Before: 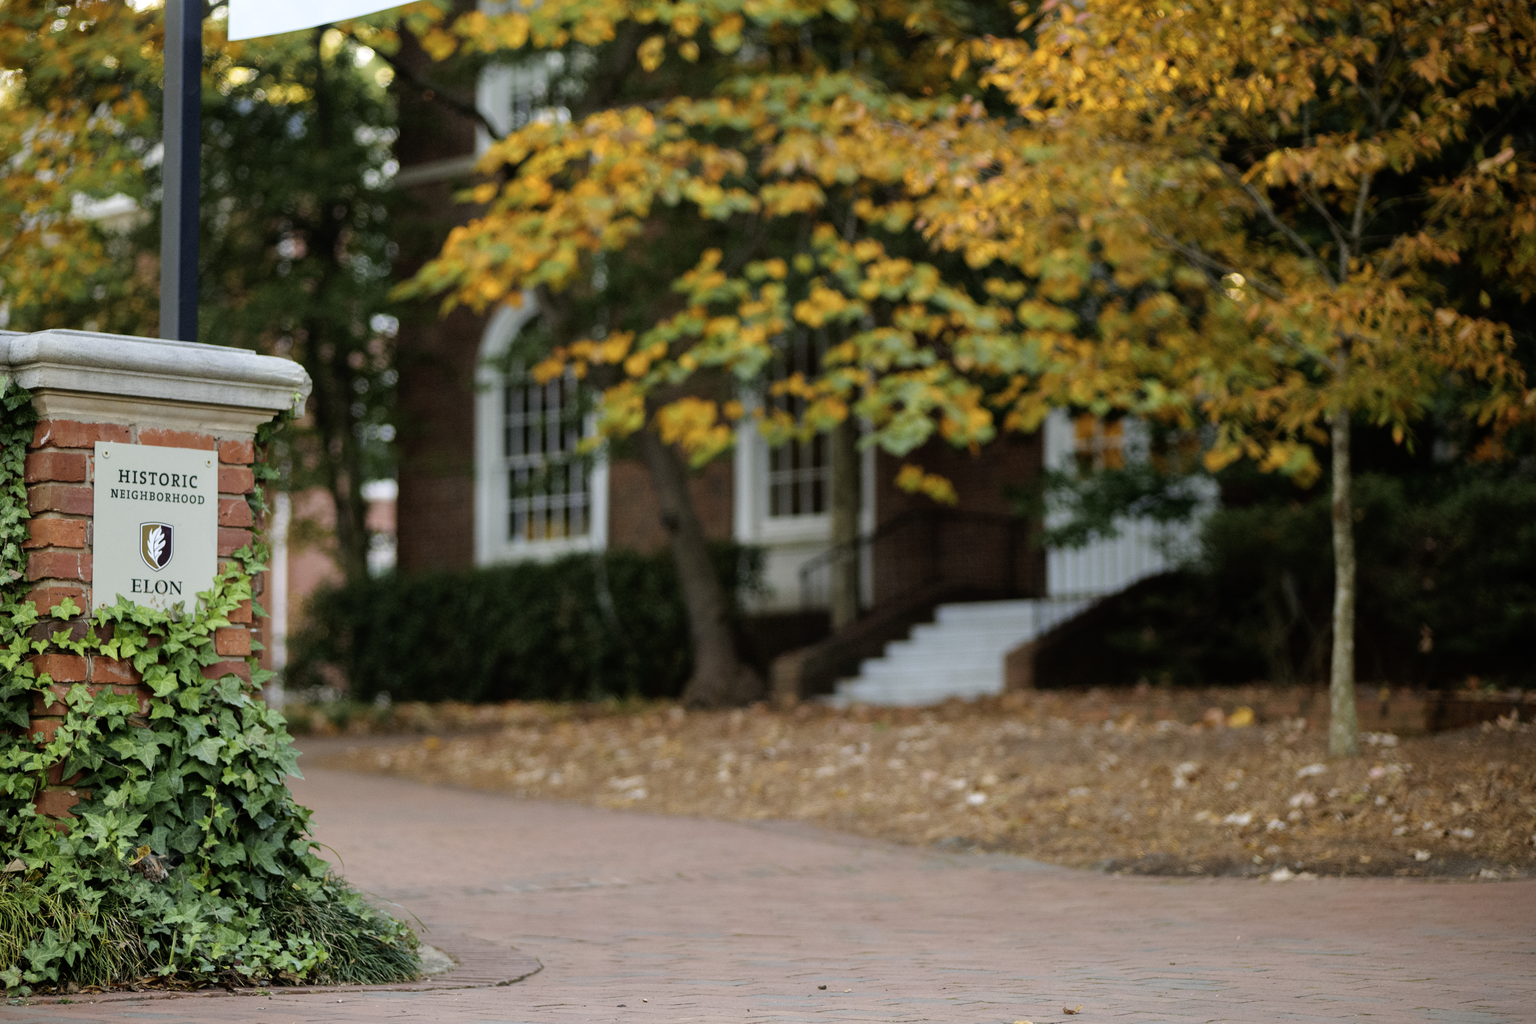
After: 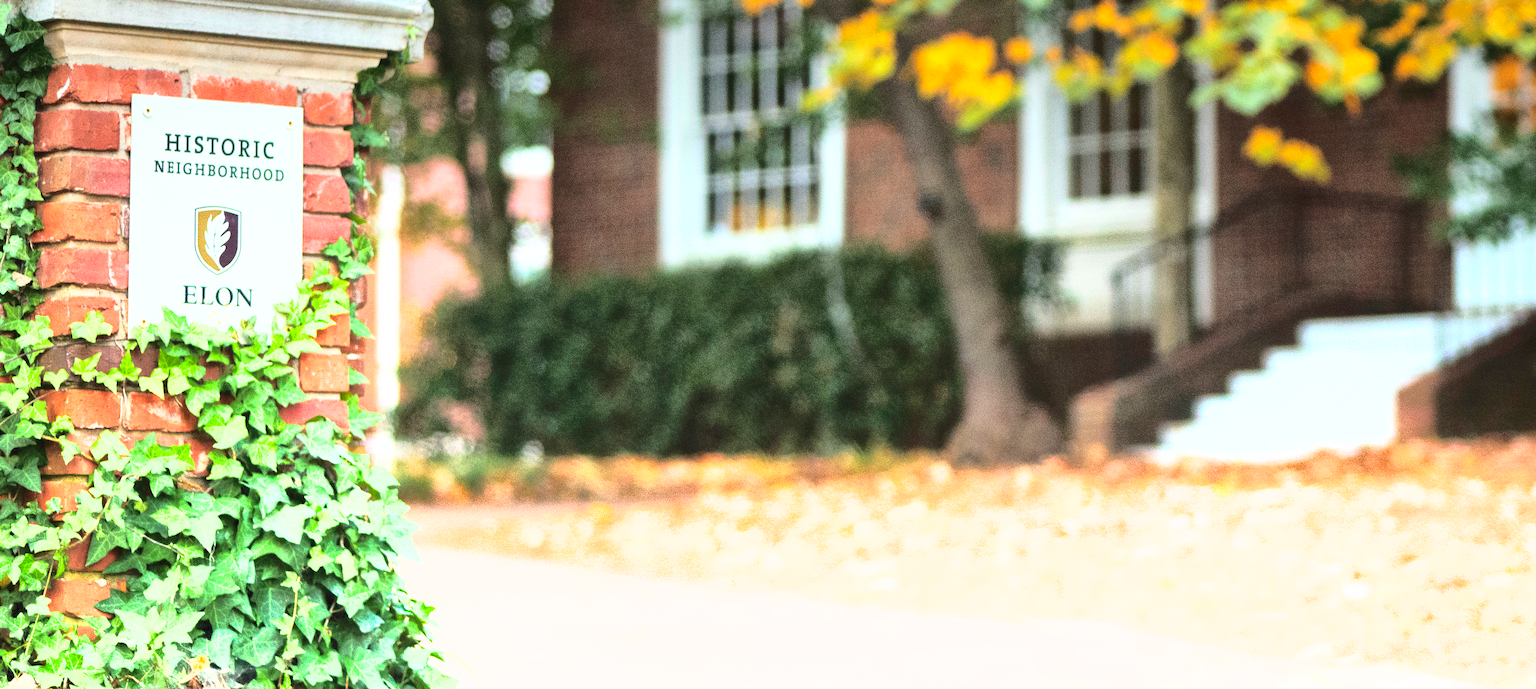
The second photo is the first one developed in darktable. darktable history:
crop: top 36.498%, right 27.964%, bottom 14.995%
shadows and highlights: on, module defaults
white balance: red 0.988, blue 1.017
base curve: curves: ch0 [(0, 0) (0.032, 0.037) (0.105, 0.228) (0.435, 0.76) (0.856, 0.983) (1, 1)]
graduated density: density -3.9 EV
contrast brightness saturation: saturation -0.05
tone equalizer: -8 EV -0.417 EV, -7 EV -0.389 EV, -6 EV -0.333 EV, -5 EV -0.222 EV, -3 EV 0.222 EV, -2 EV 0.333 EV, -1 EV 0.389 EV, +0 EV 0.417 EV, edges refinement/feathering 500, mask exposure compensation -1.57 EV, preserve details no
